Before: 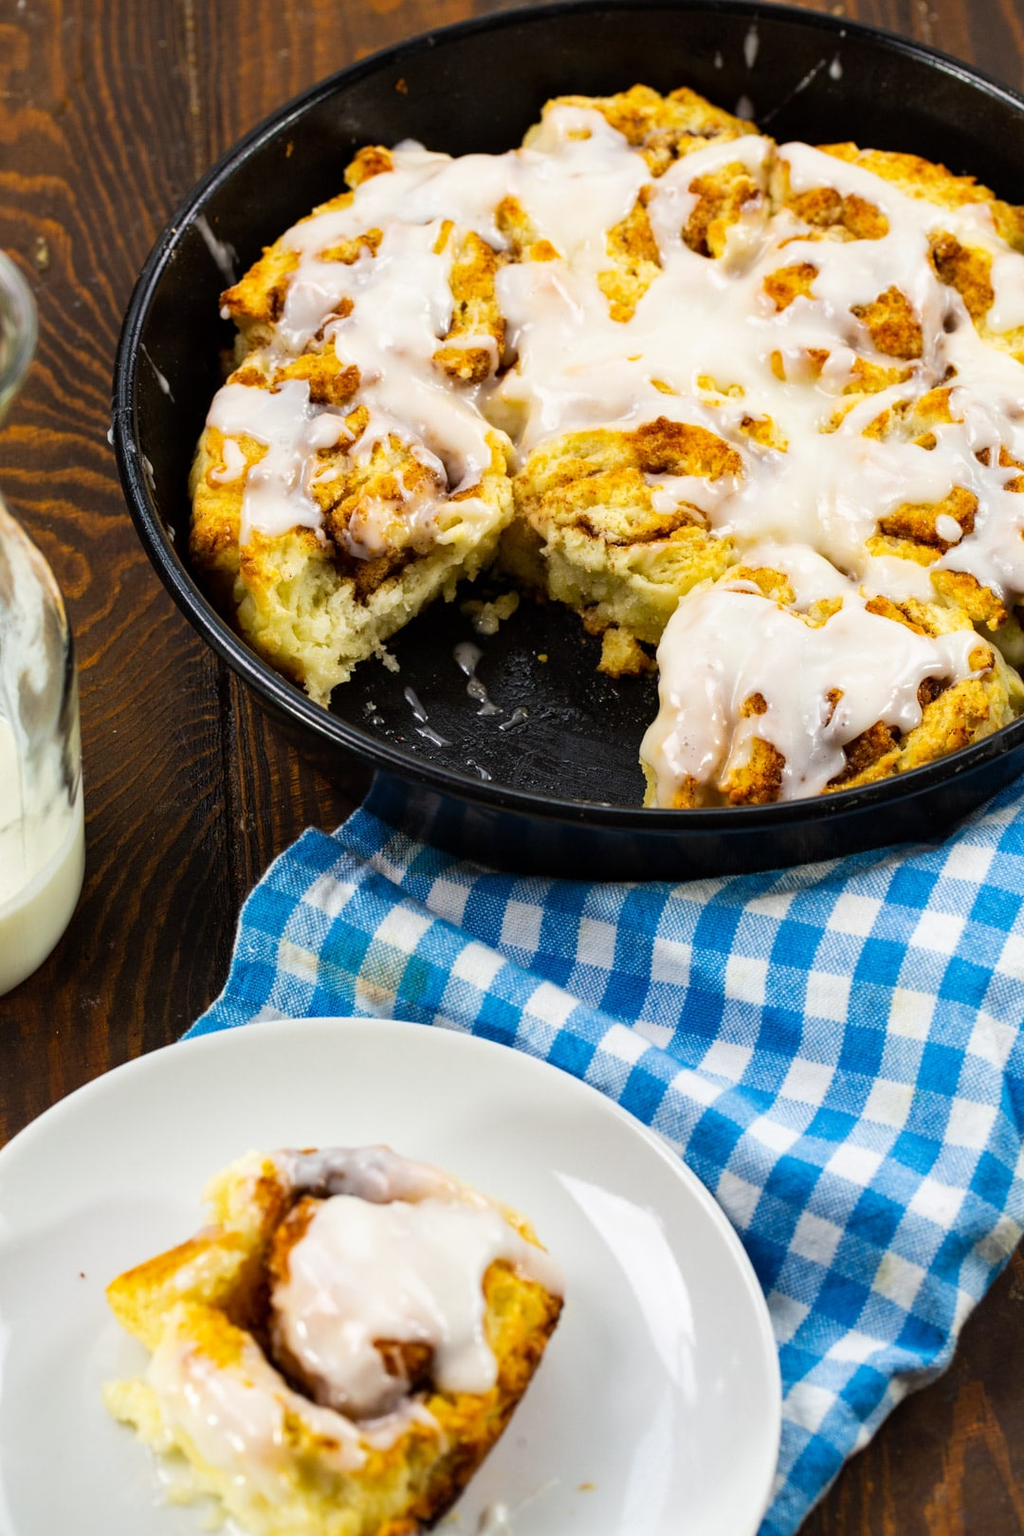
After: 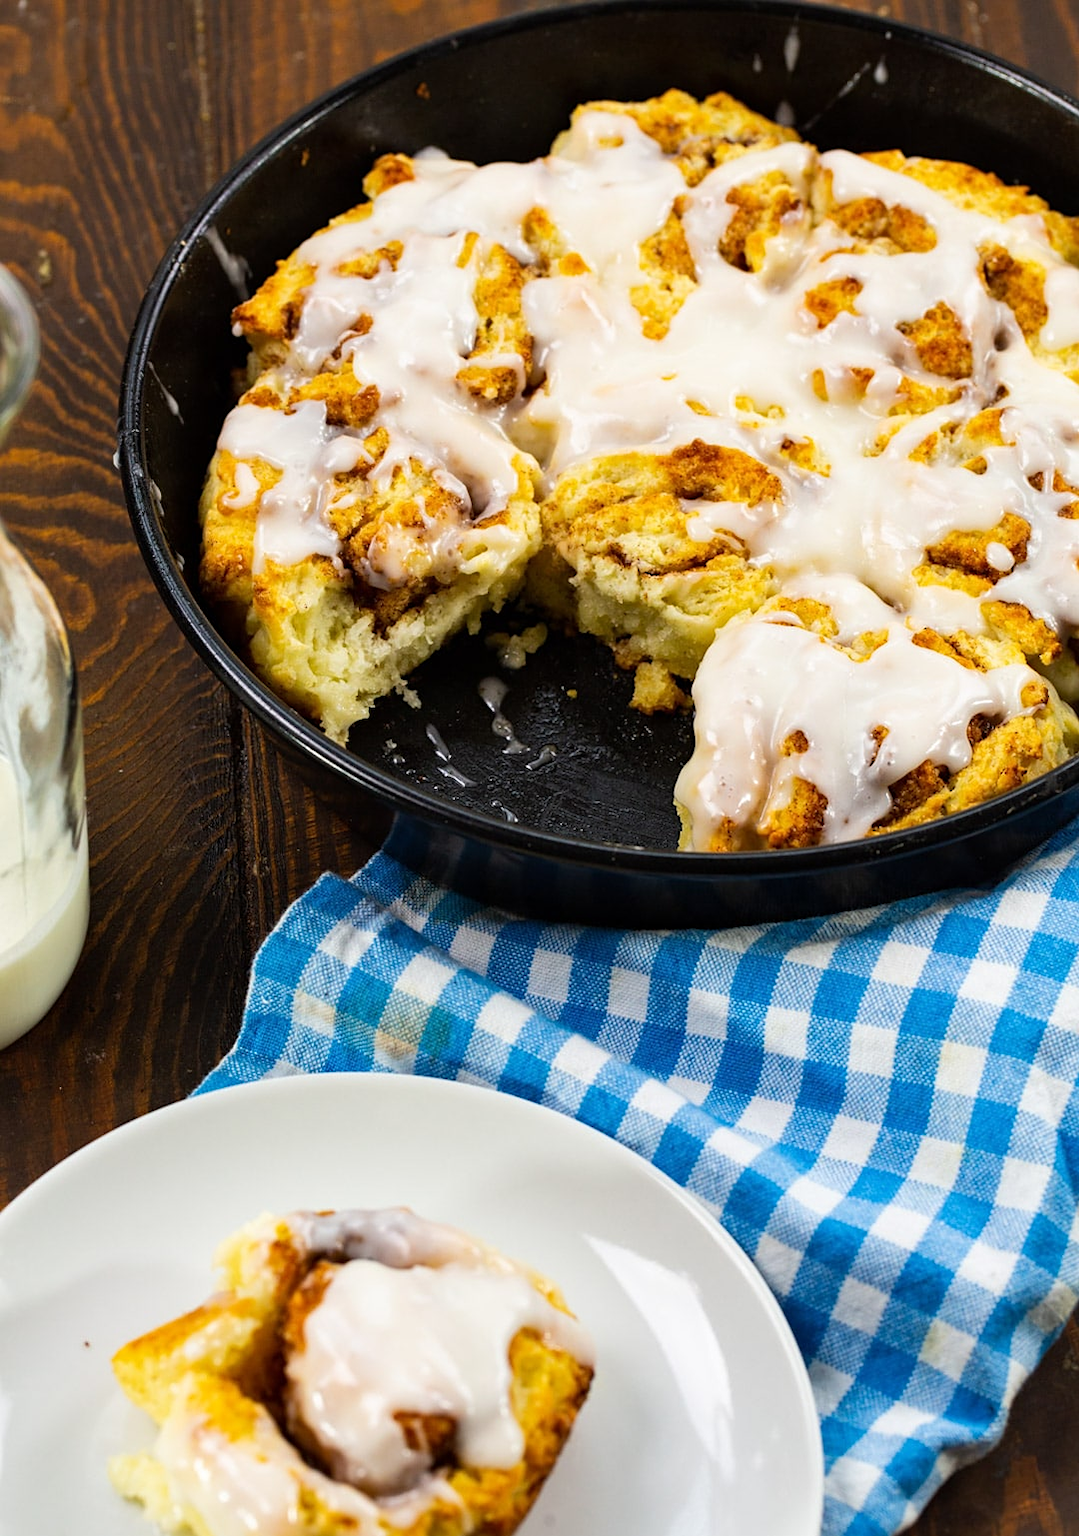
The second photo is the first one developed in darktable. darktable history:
crop and rotate: top 0%, bottom 5.097%
sharpen: amount 0.2
